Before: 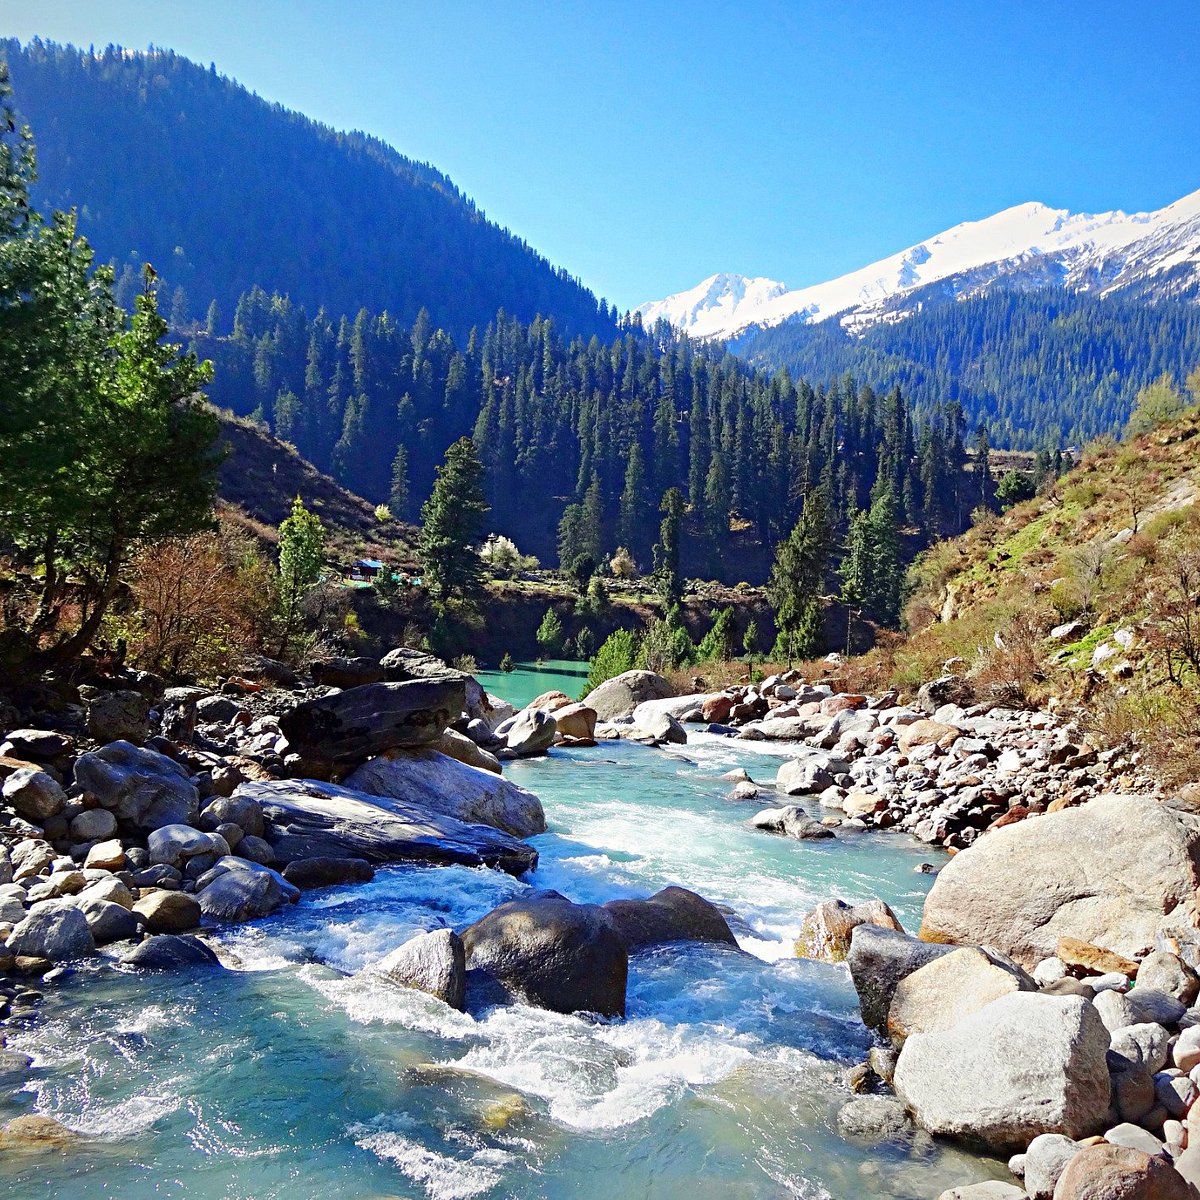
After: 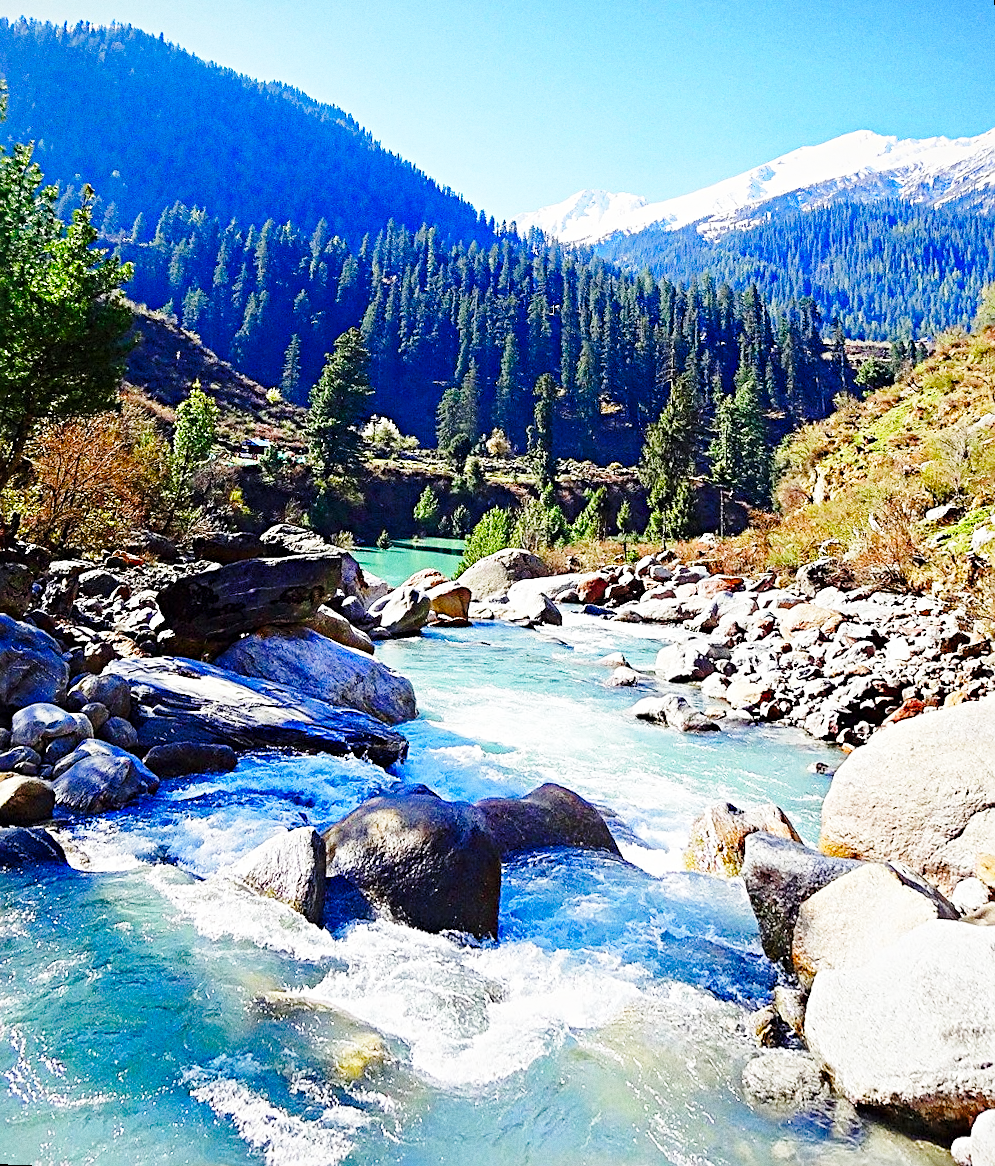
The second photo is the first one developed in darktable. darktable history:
base curve: curves: ch0 [(0, 0) (0.028, 0.03) (0.121, 0.232) (0.46, 0.748) (0.859, 0.968) (1, 1)], preserve colors none
sharpen: on, module defaults
grain: coarseness 0.09 ISO
rotate and perspective: rotation 0.72°, lens shift (vertical) -0.352, lens shift (horizontal) -0.051, crop left 0.152, crop right 0.859, crop top 0.019, crop bottom 0.964
color balance rgb: perceptual saturation grading › global saturation 20%, perceptual saturation grading › highlights -25%, perceptual saturation grading › shadows 25%
